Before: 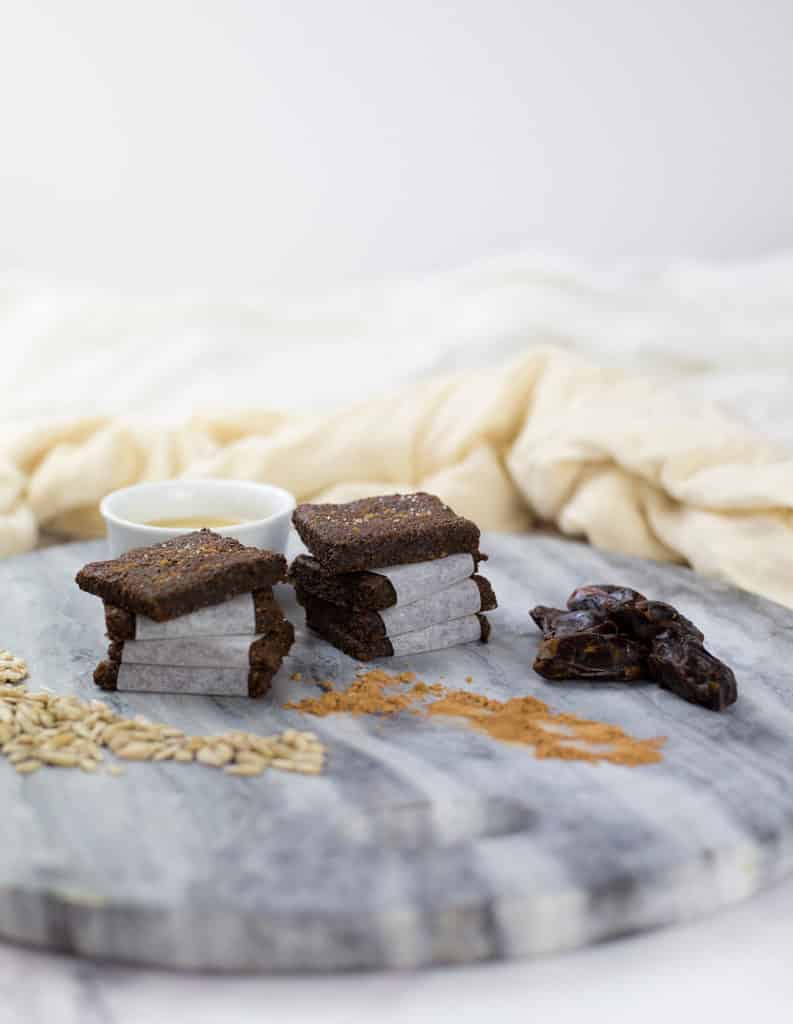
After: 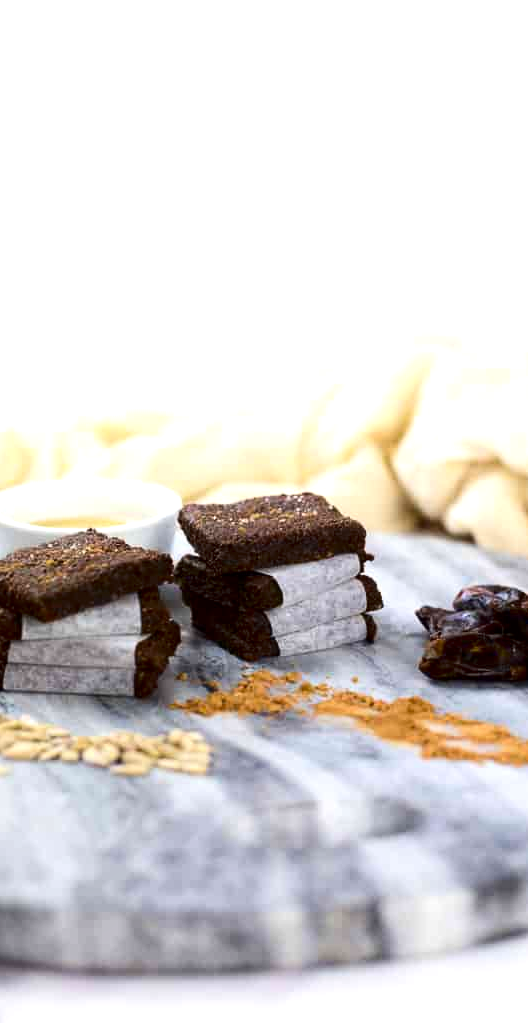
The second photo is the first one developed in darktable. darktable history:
crop and rotate: left 14.402%, right 18.966%
contrast brightness saturation: contrast 0.193, brightness -0.108, saturation 0.209
exposure: black level correction 0, exposure 0.499 EV, compensate highlight preservation false
local contrast: highlights 105%, shadows 97%, detail 119%, midtone range 0.2
color calibration: illuminant same as pipeline (D50), adaptation none (bypass), x 0.333, y 0.334, temperature 5021.33 K
